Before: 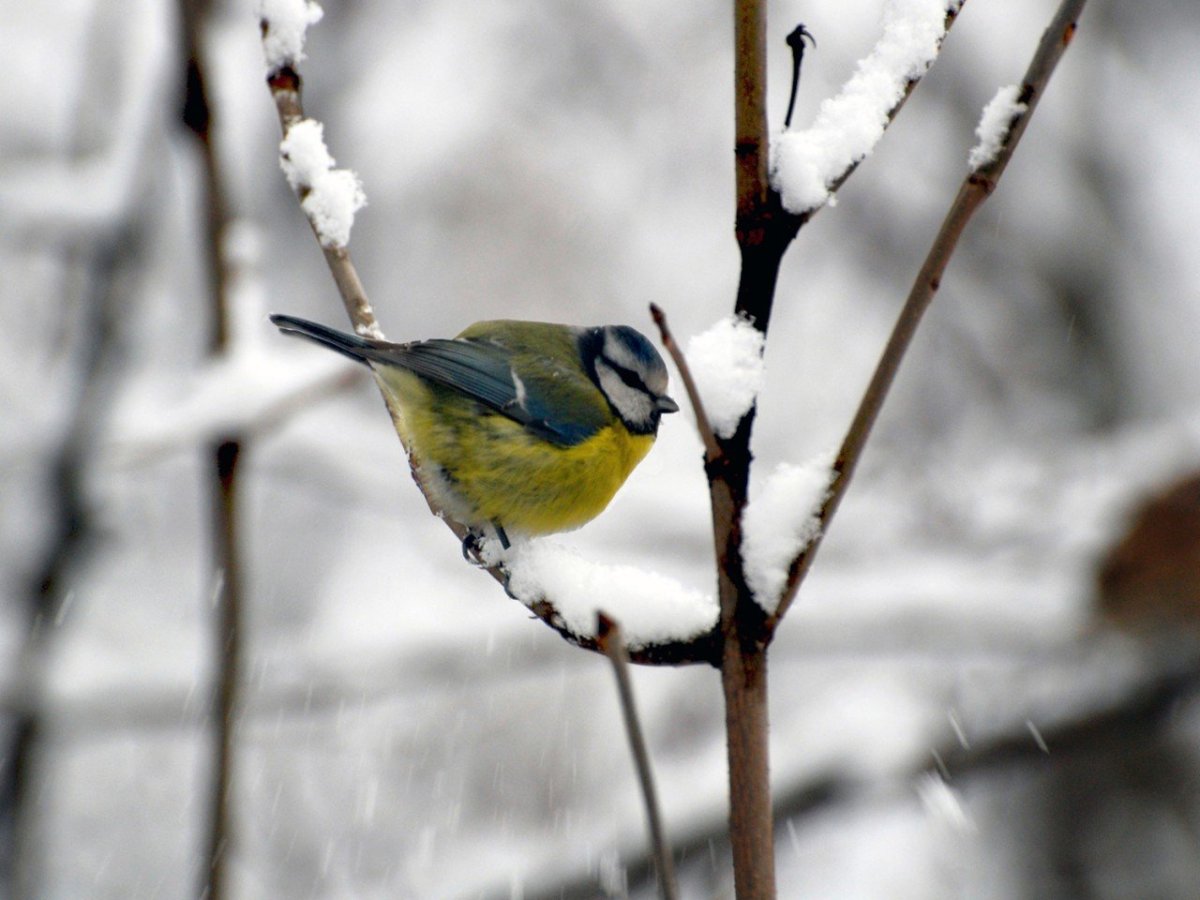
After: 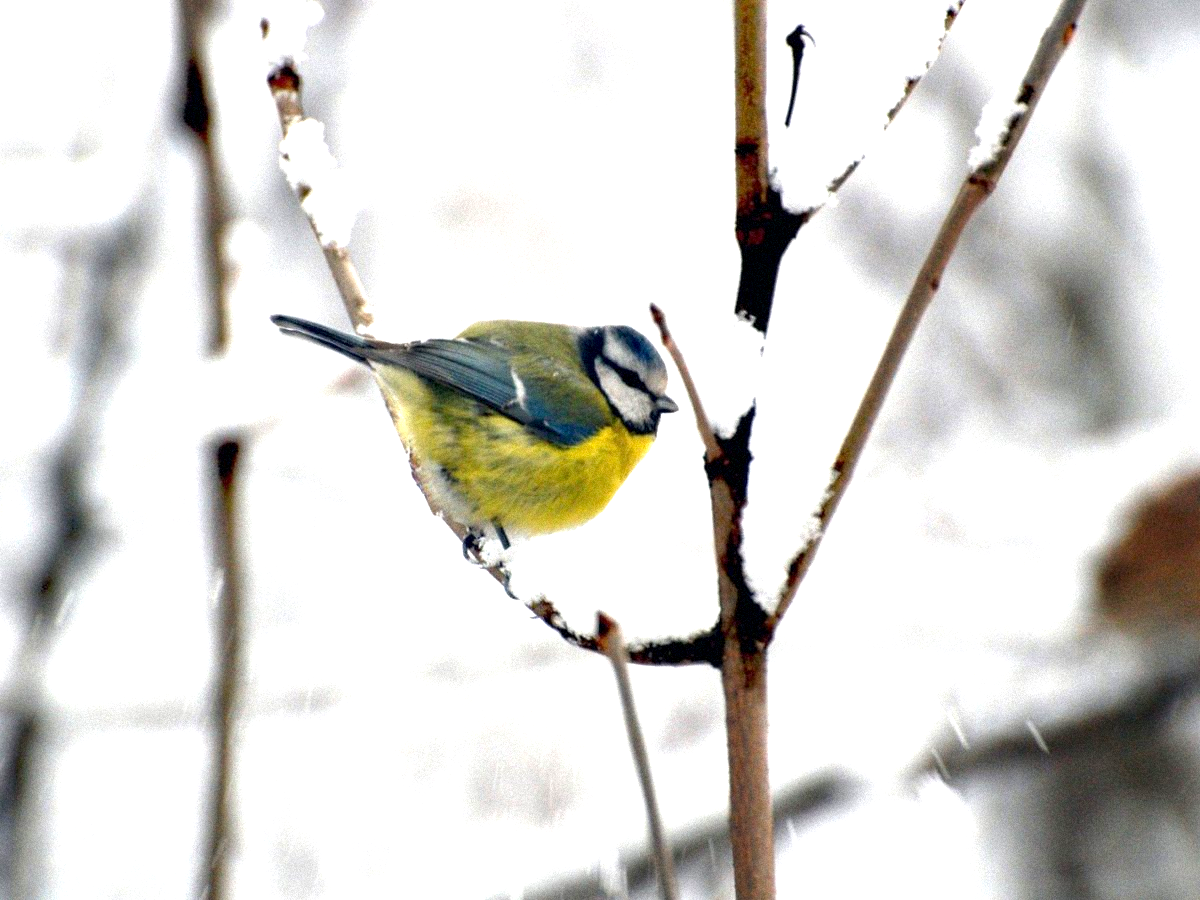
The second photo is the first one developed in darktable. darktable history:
grain: mid-tones bias 0%
exposure: black level correction 0.001, exposure 1.3 EV, compensate highlight preservation false
